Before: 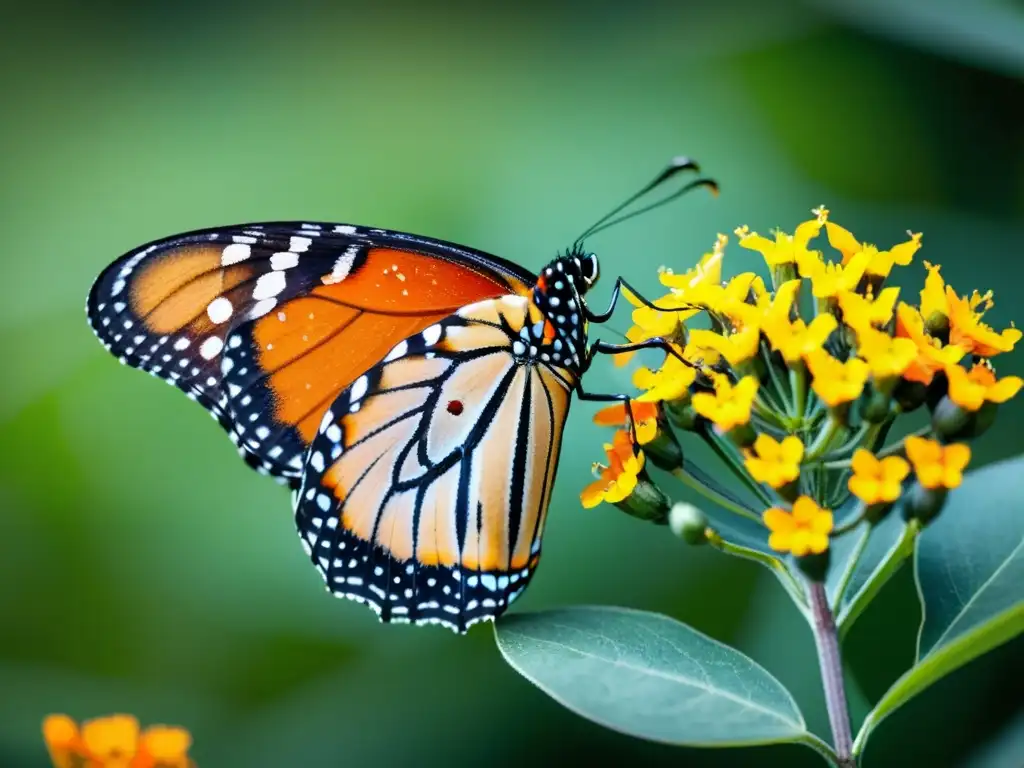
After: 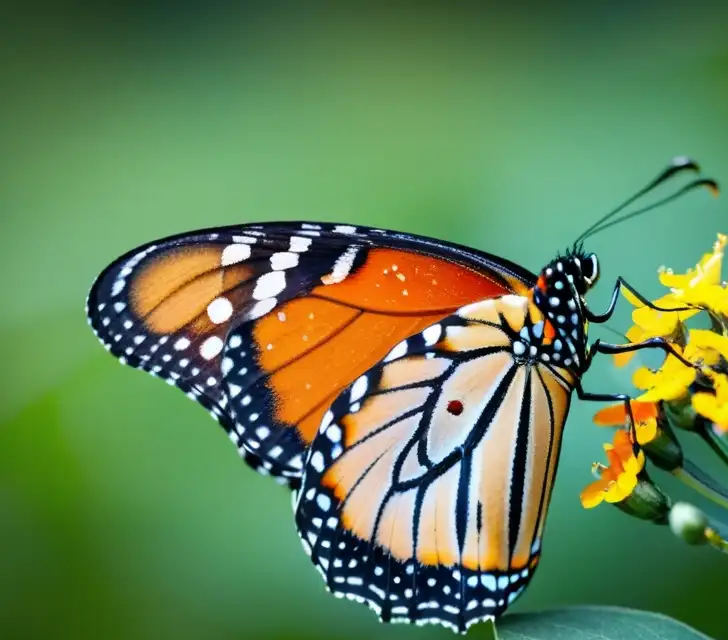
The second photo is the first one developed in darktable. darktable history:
crop: right 28.865%, bottom 16.596%
